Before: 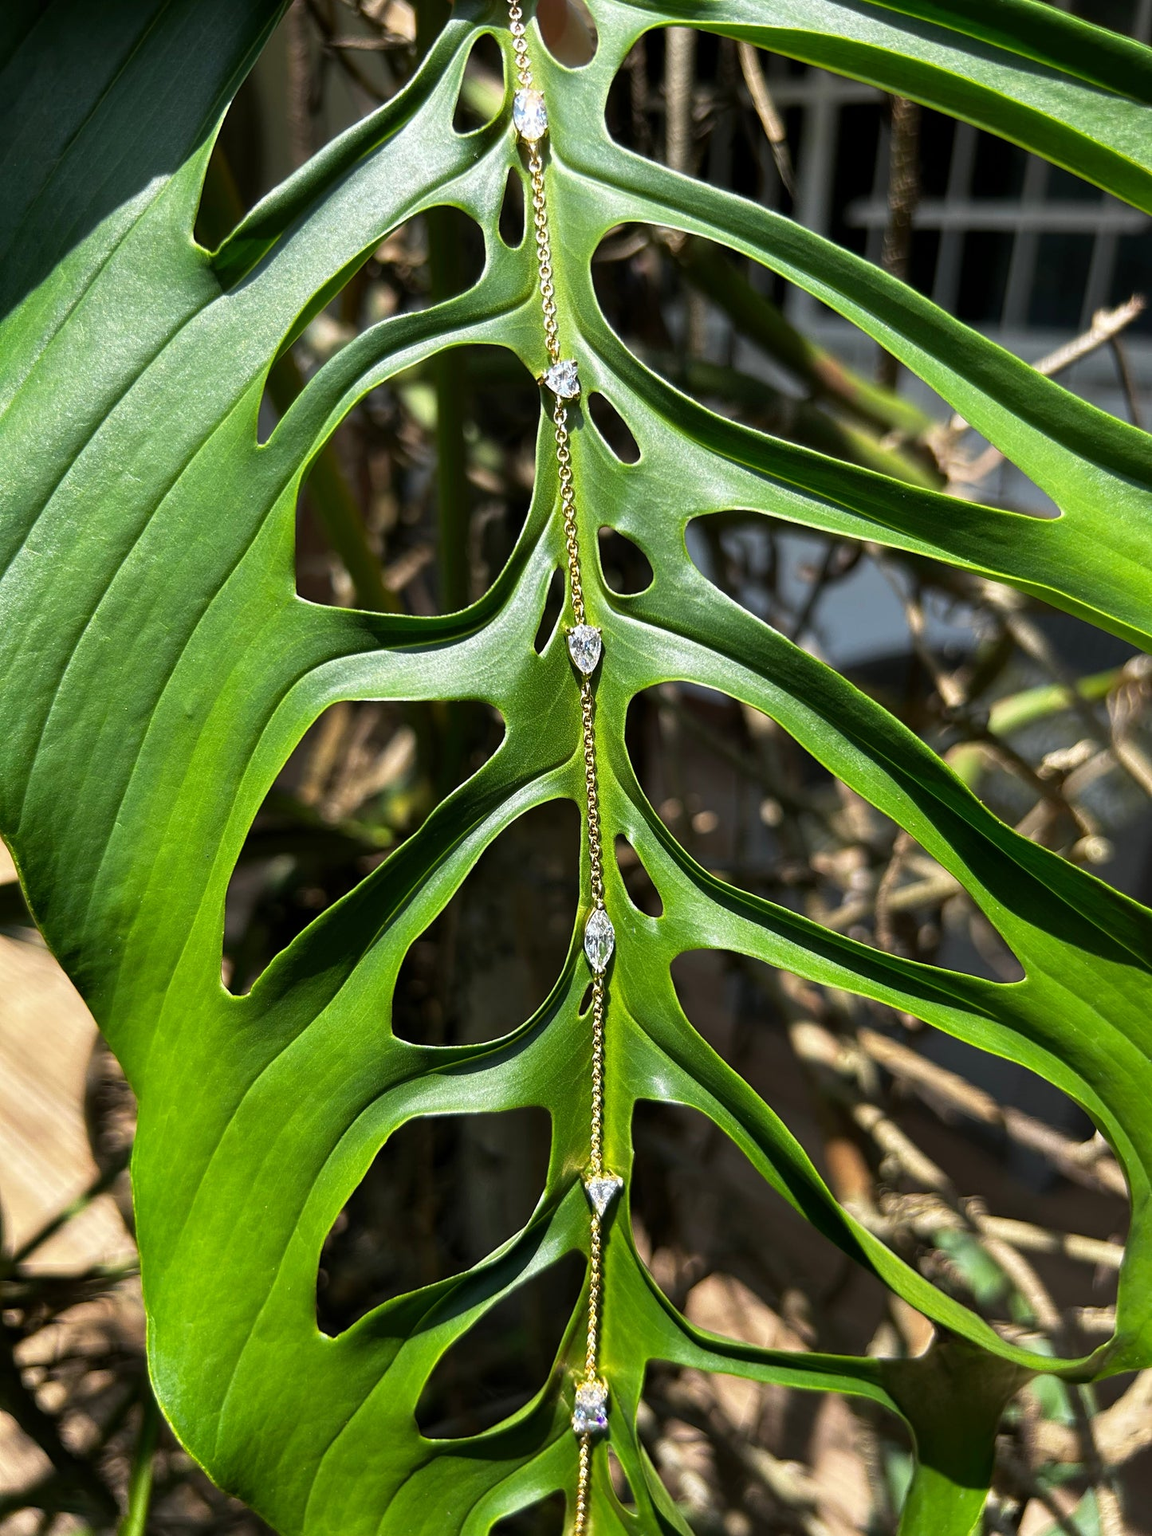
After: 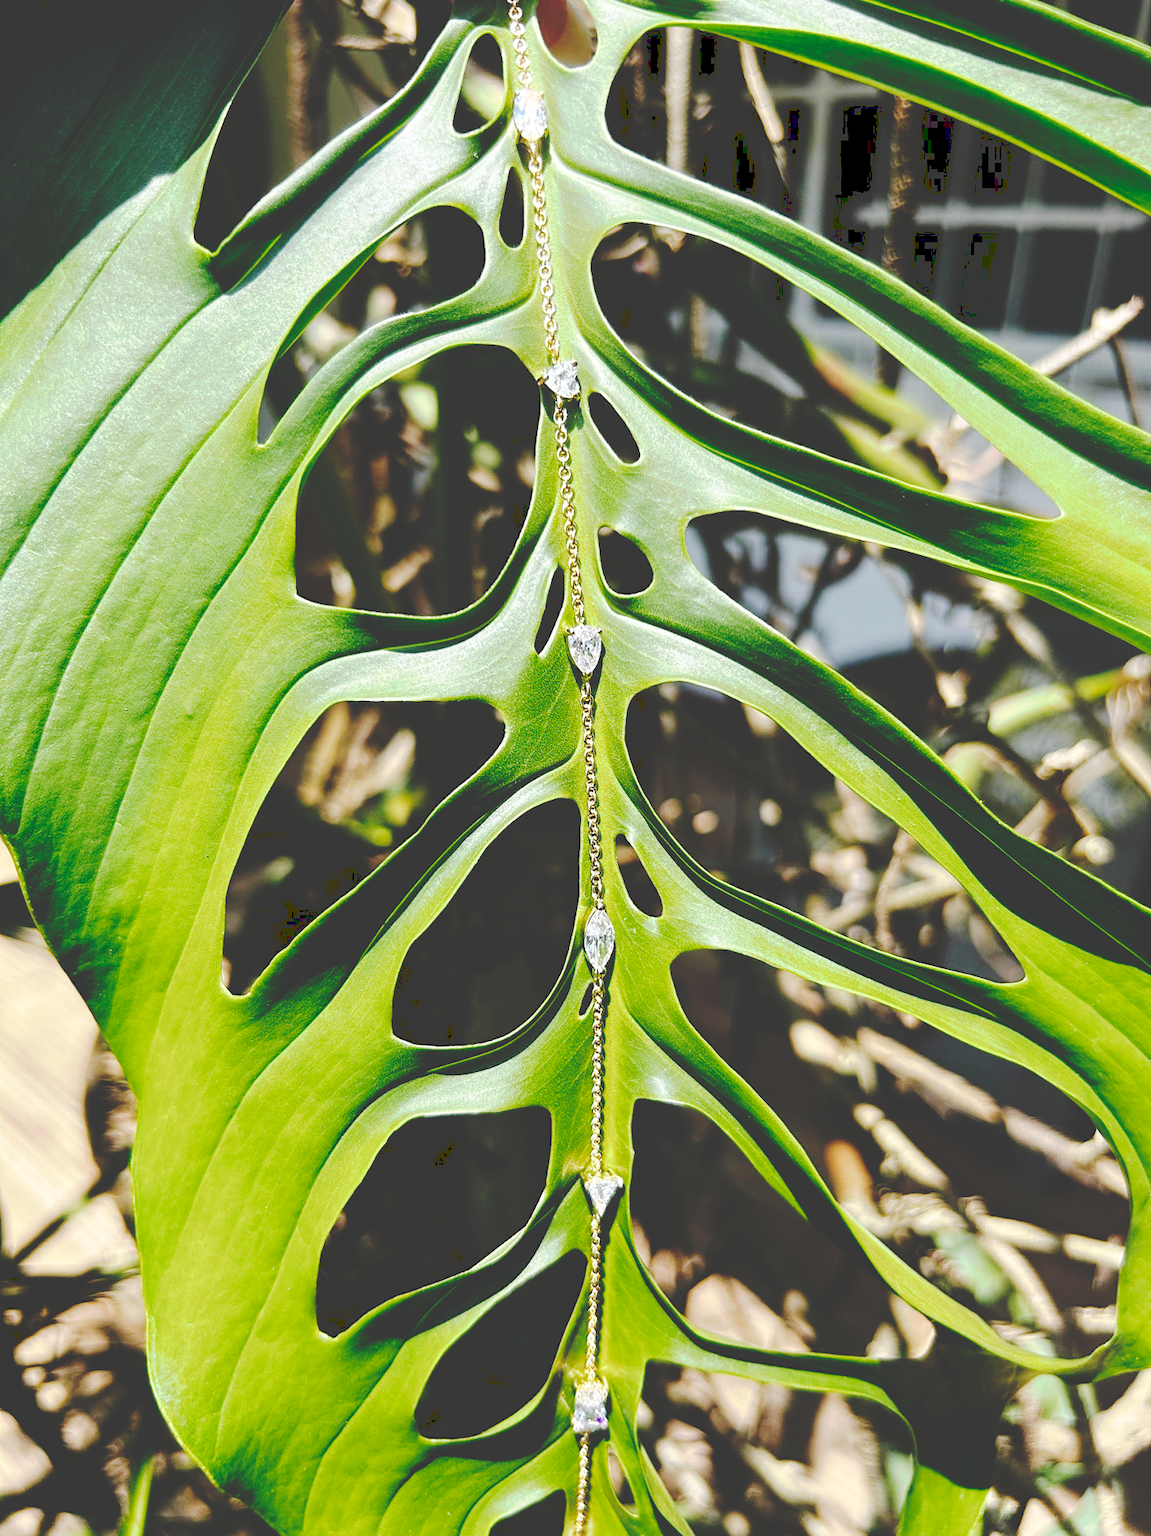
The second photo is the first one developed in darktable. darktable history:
base curve: curves: ch0 [(0, 0) (0.028, 0.03) (0.121, 0.232) (0.46, 0.748) (0.859, 0.968) (1, 1)], preserve colors none
tone curve: curves: ch0 [(0, 0) (0.003, 0.232) (0.011, 0.232) (0.025, 0.232) (0.044, 0.233) (0.069, 0.234) (0.1, 0.237) (0.136, 0.247) (0.177, 0.258) (0.224, 0.283) (0.277, 0.332) (0.335, 0.401) (0.399, 0.483) (0.468, 0.56) (0.543, 0.637) (0.623, 0.706) (0.709, 0.764) (0.801, 0.816) (0.898, 0.859) (1, 1)], preserve colors none
